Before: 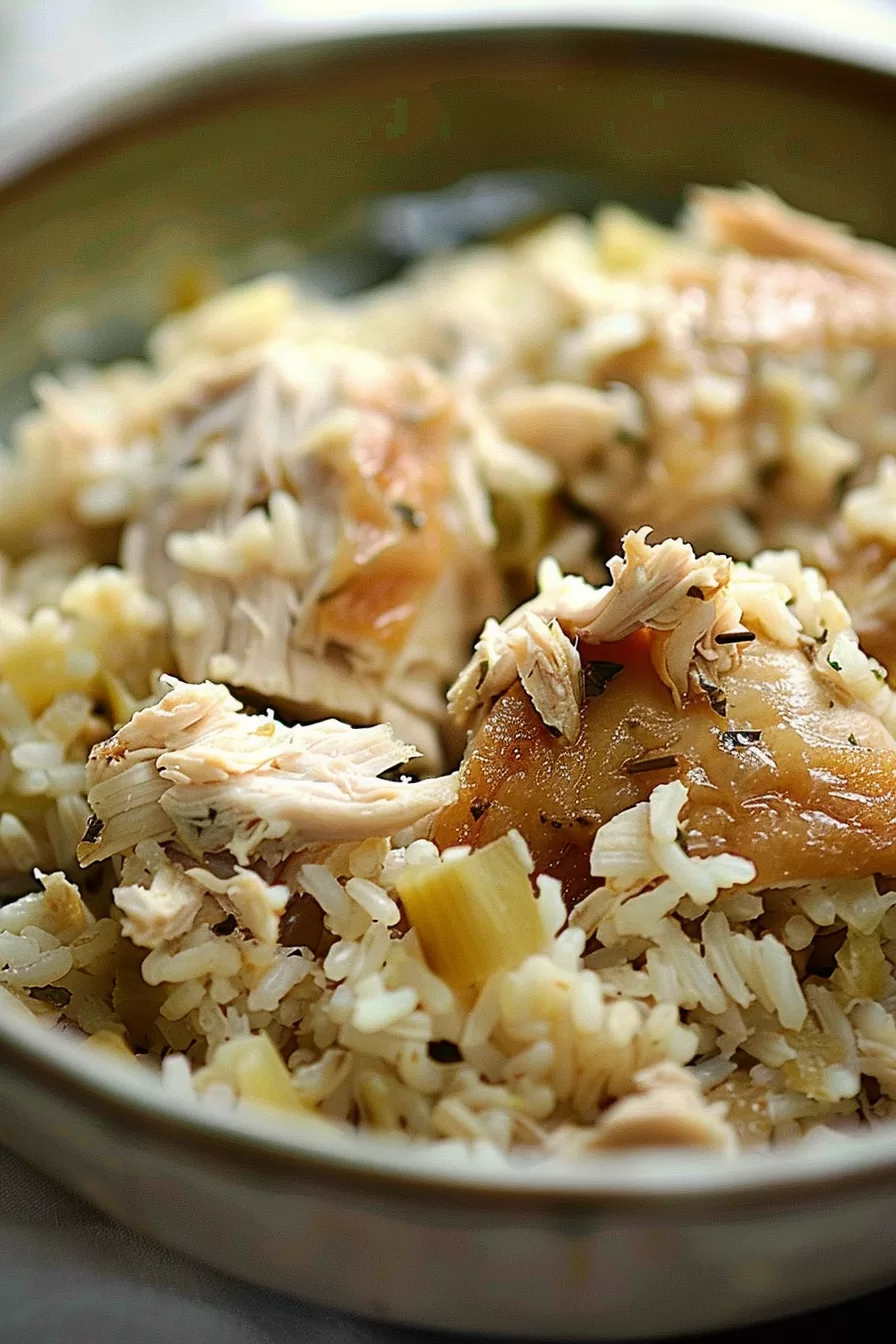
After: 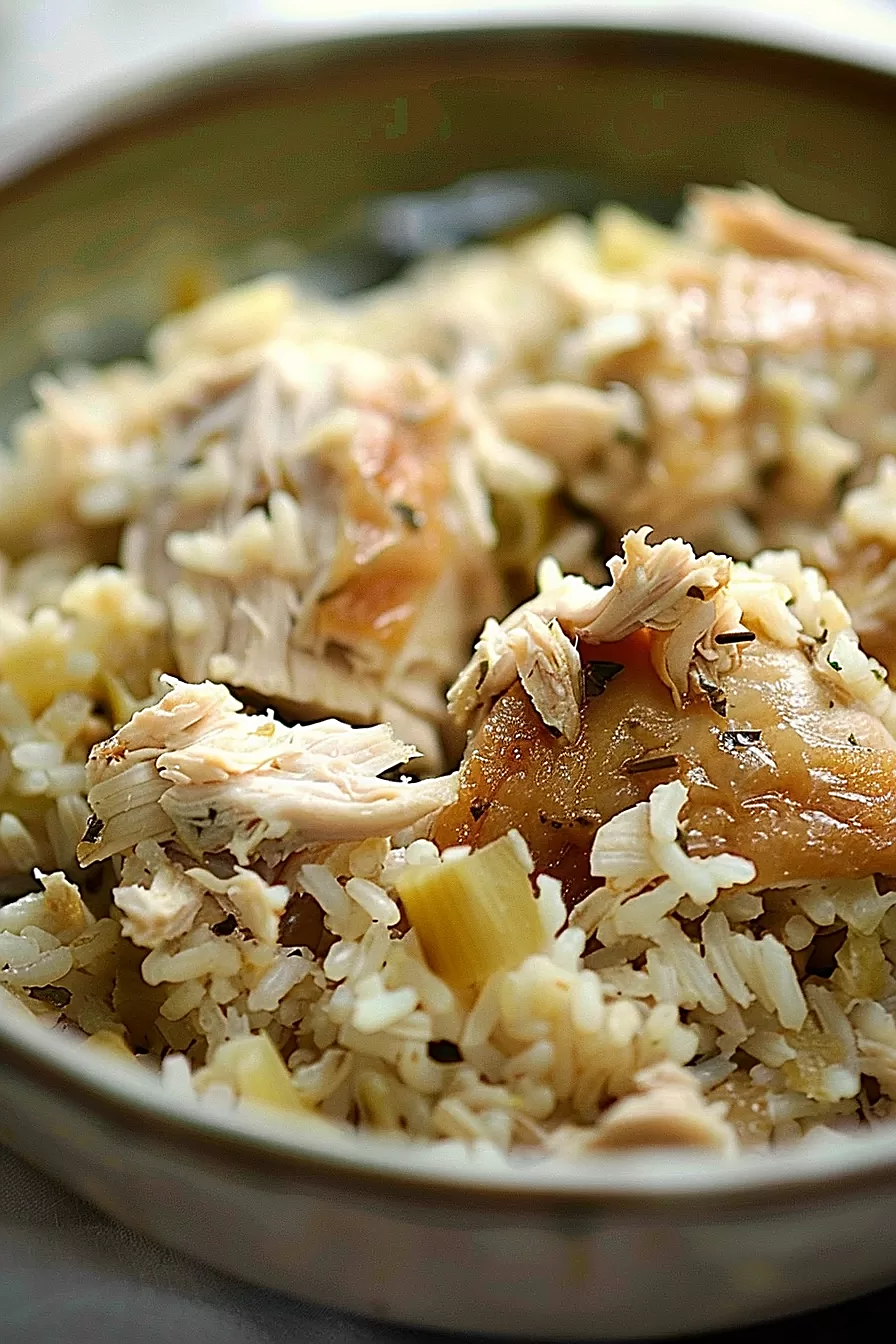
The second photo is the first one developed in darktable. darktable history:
local contrast: mode bilateral grid, contrast 15, coarseness 36, detail 106%, midtone range 0.2
sharpen: on, module defaults
